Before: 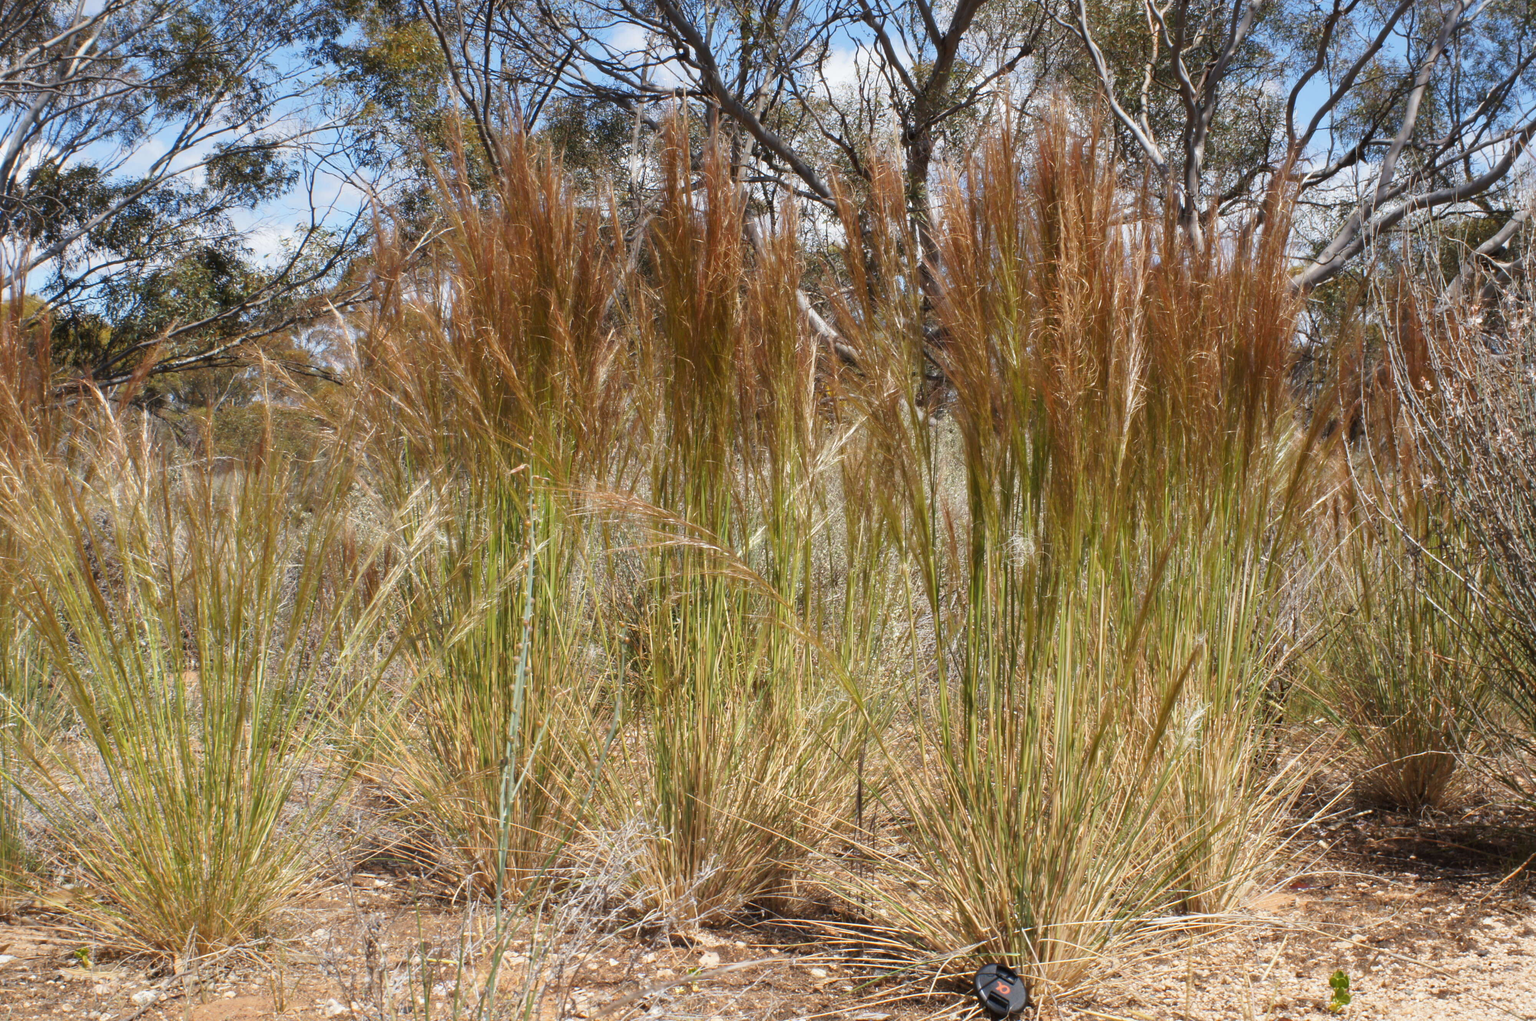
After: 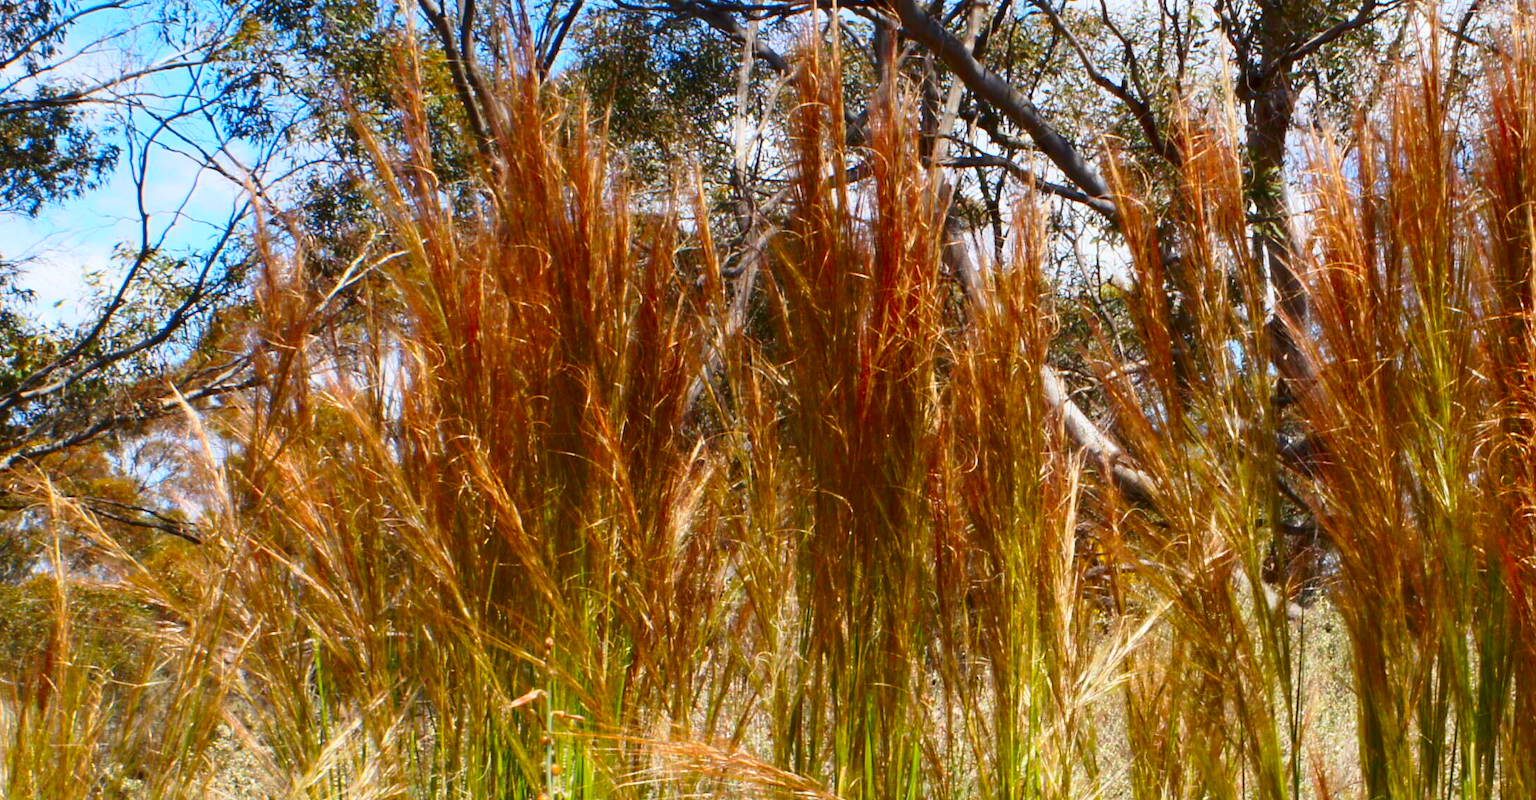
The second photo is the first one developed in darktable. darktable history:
contrast brightness saturation: contrast 0.26, brightness 0.02, saturation 0.87
crop: left 15.306%, top 9.065%, right 30.789%, bottom 48.638%
